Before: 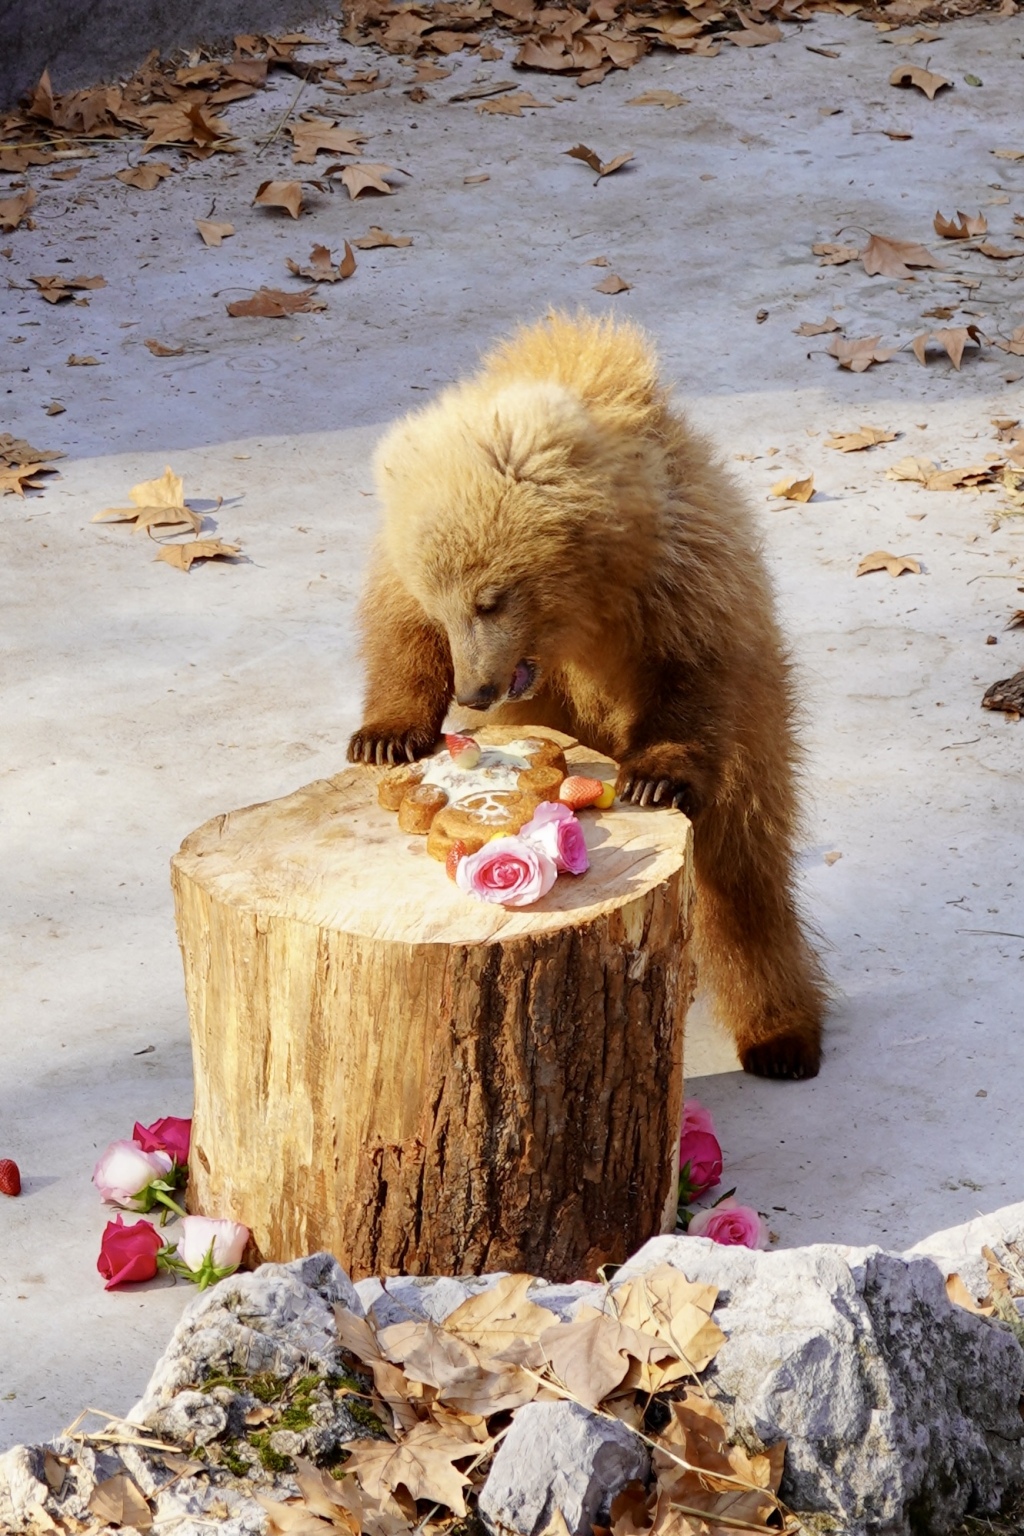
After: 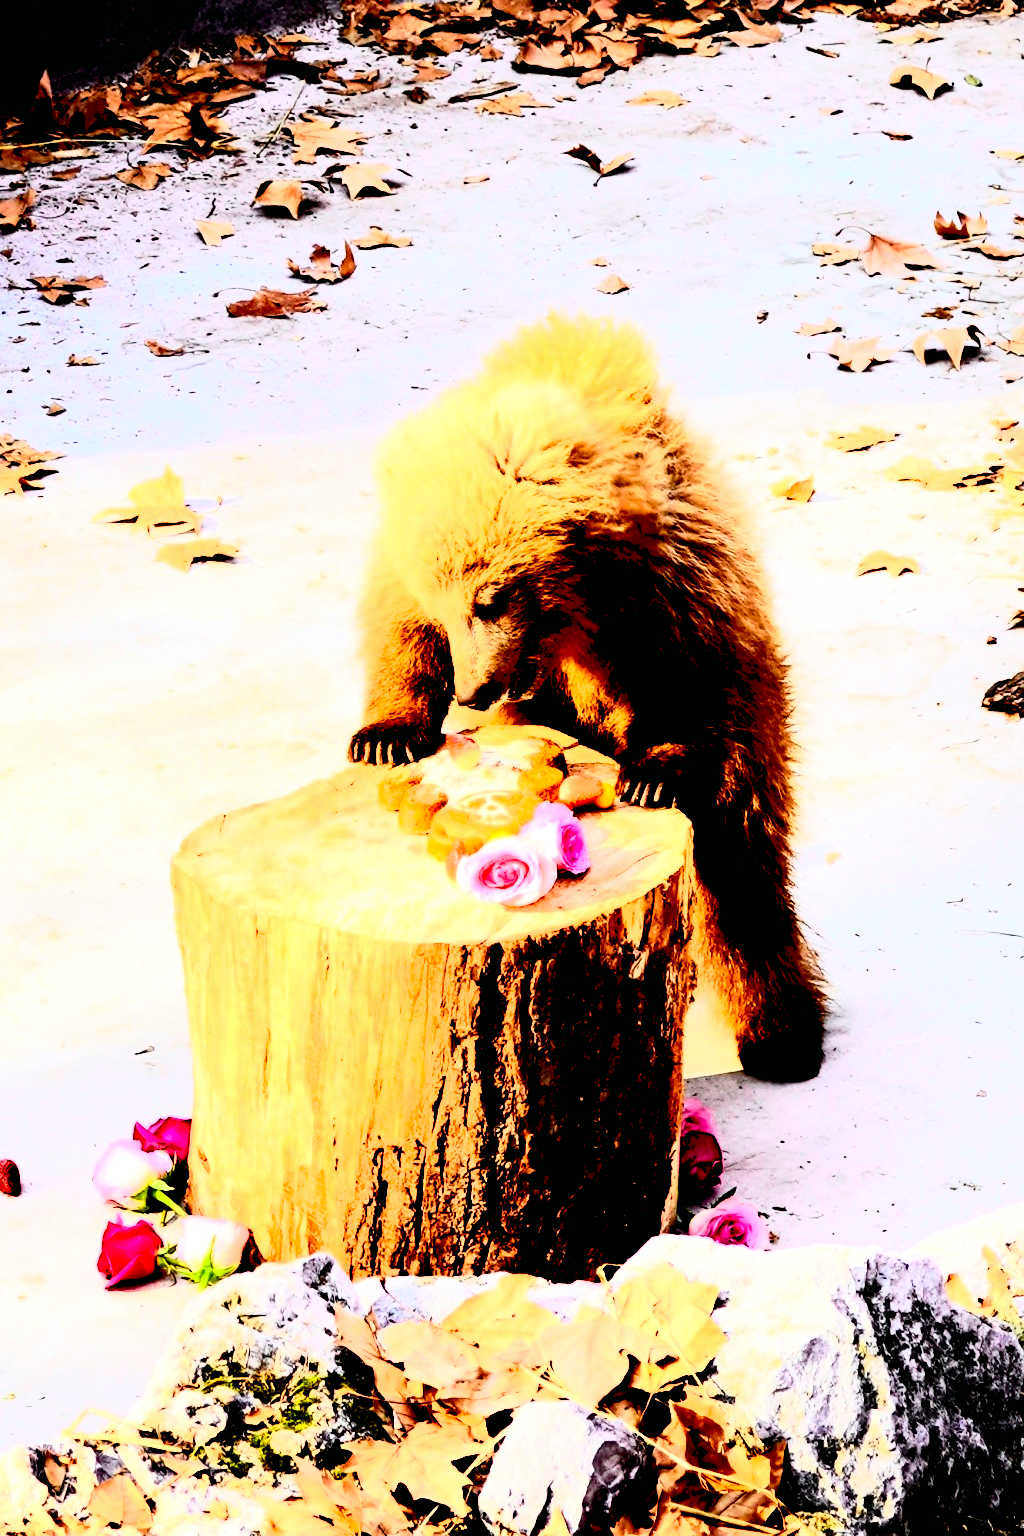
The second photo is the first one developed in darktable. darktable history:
exposure: black level correction 0.035, exposure 0.9 EV, compensate highlight preservation false
rgb levels: levels [[0.034, 0.472, 0.904], [0, 0.5, 1], [0, 0.5, 1]]
contrast brightness saturation: contrast 0.4, brightness 0.1, saturation 0.21
tone curve: curves: ch0 [(0, 0) (0.035, 0.011) (0.133, 0.076) (0.285, 0.265) (0.491, 0.541) (0.617, 0.693) (0.704, 0.77) (0.794, 0.865) (0.895, 0.938) (1, 0.976)]; ch1 [(0, 0) (0.318, 0.278) (0.444, 0.427) (0.502, 0.497) (0.543, 0.547) (0.601, 0.641) (0.746, 0.764) (1, 1)]; ch2 [(0, 0) (0.316, 0.292) (0.381, 0.37) (0.423, 0.448) (0.476, 0.482) (0.502, 0.5) (0.543, 0.547) (0.587, 0.613) (0.642, 0.672) (0.704, 0.727) (0.865, 0.827) (1, 0.951)], color space Lab, independent channels, preserve colors none
